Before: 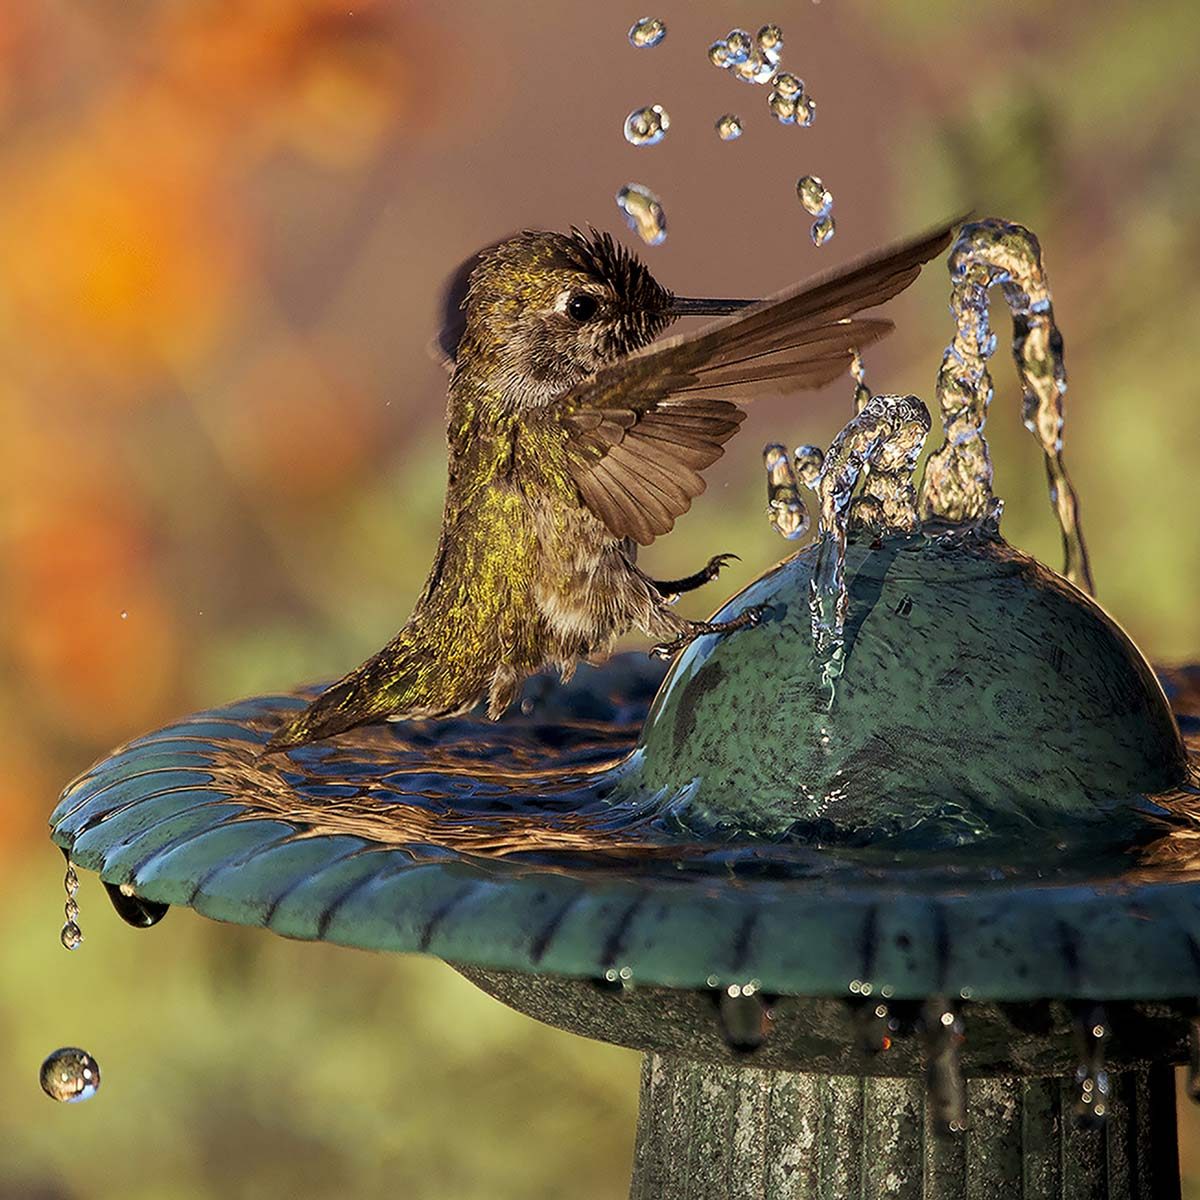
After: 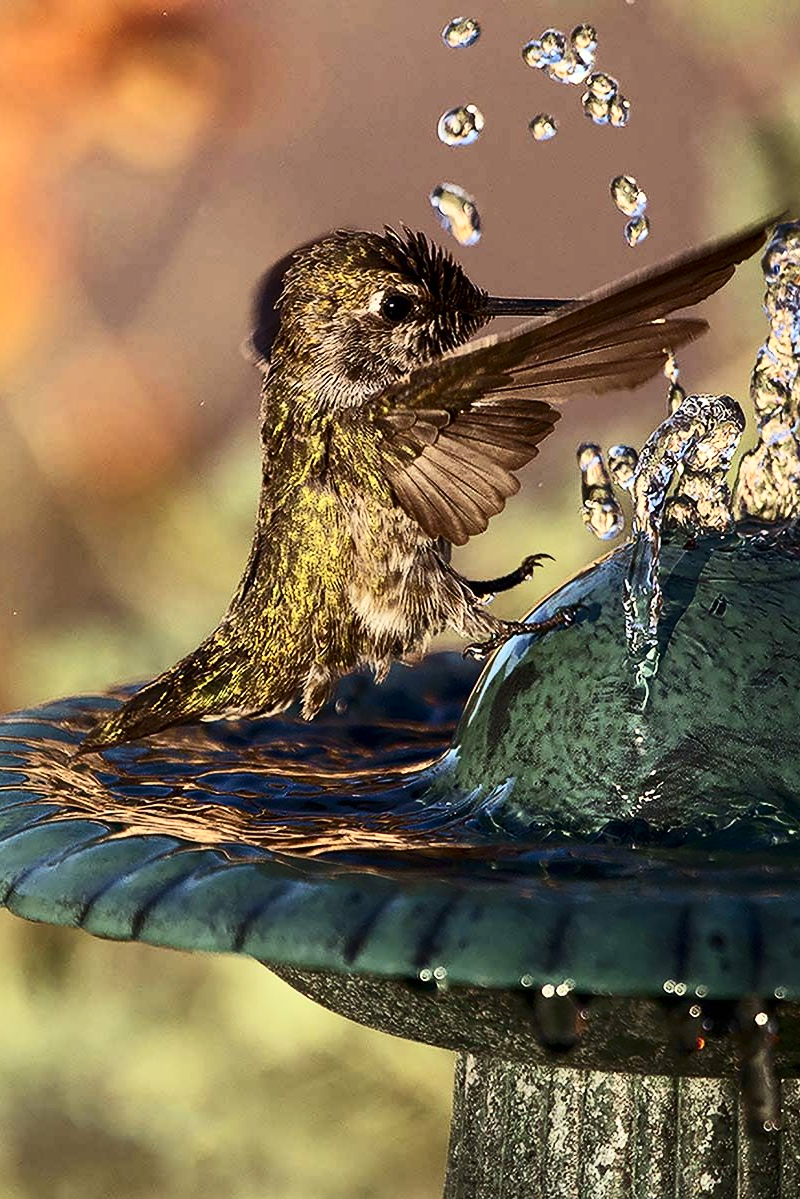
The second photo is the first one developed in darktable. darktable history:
crop and rotate: left 15.546%, right 17.787%
contrast brightness saturation: contrast 0.39, brightness 0.1
